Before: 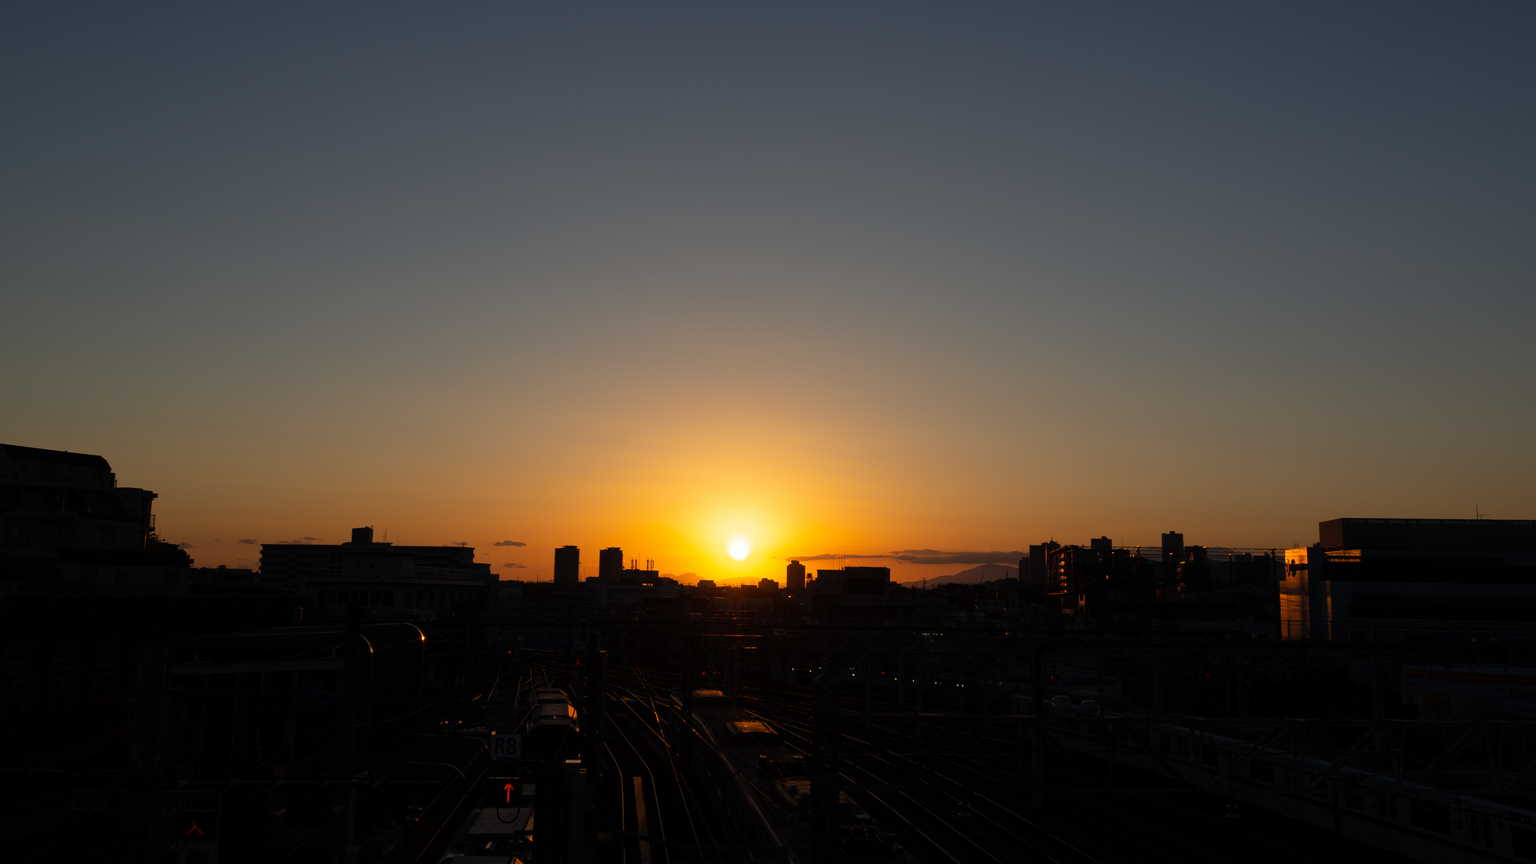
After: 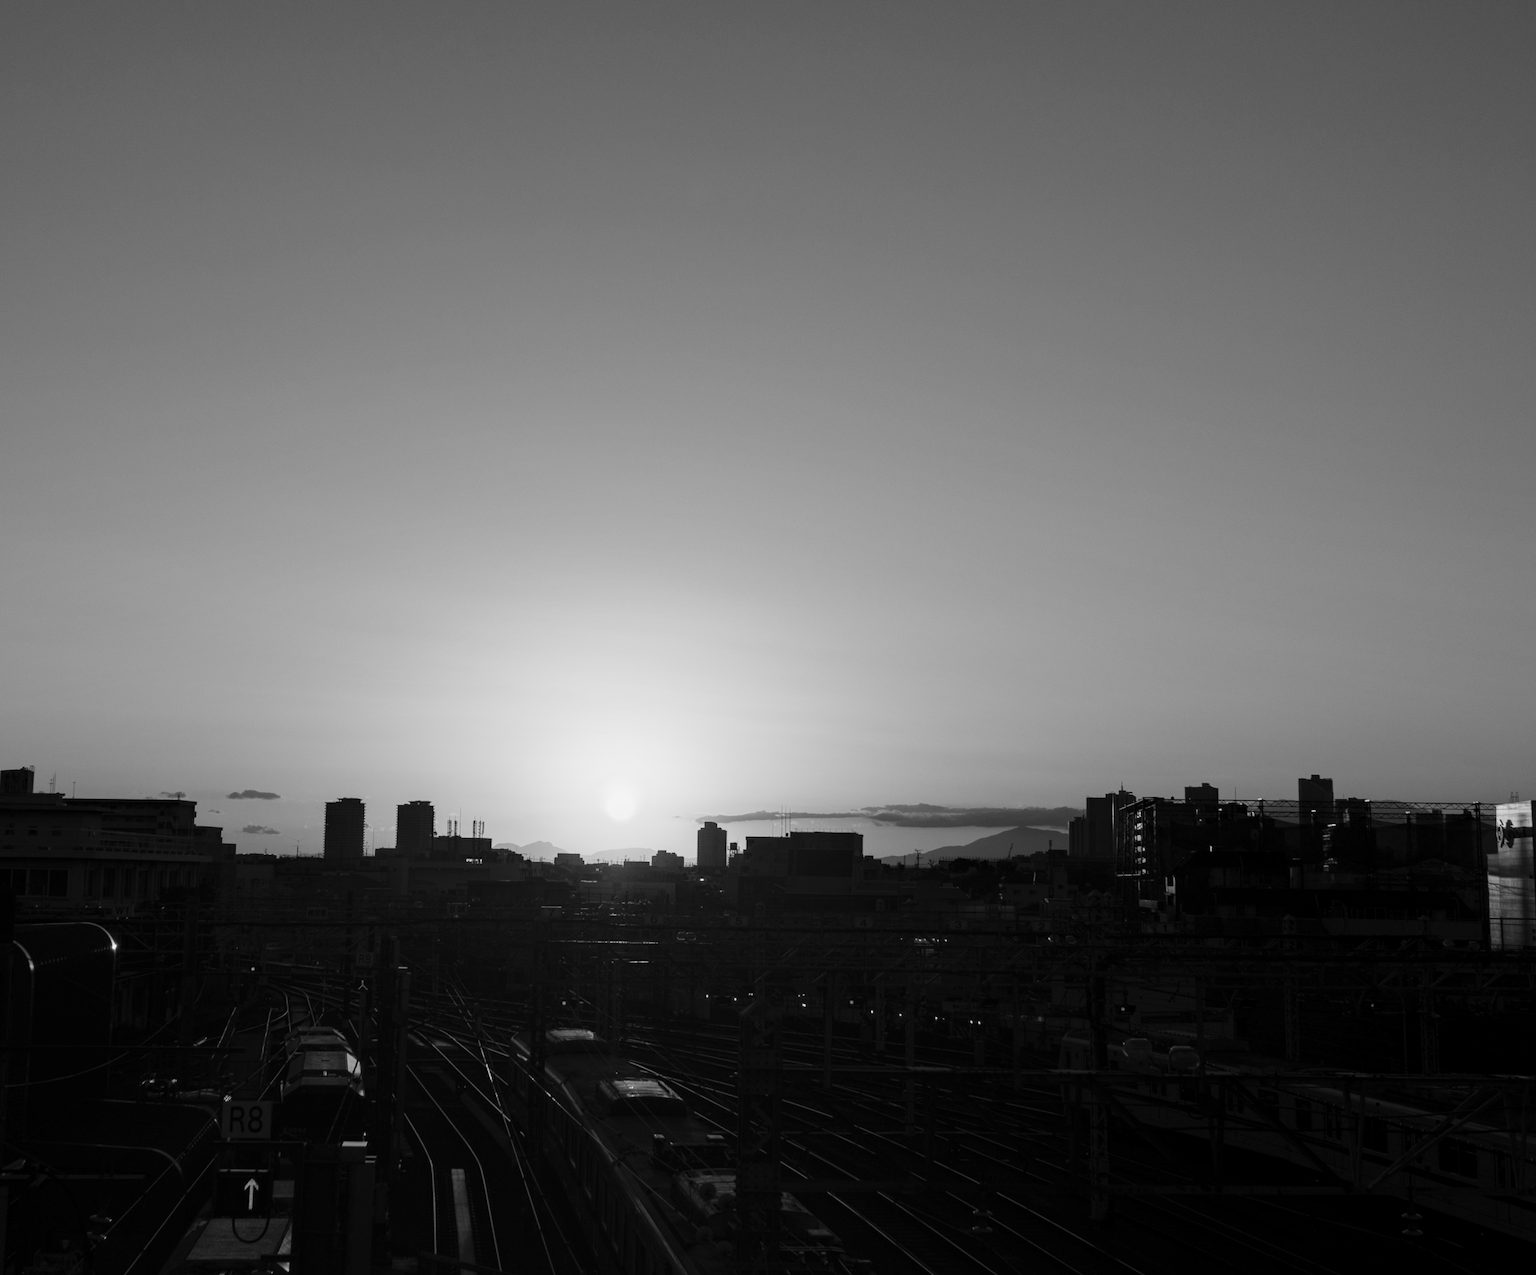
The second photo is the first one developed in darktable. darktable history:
monochrome: on, module defaults
crop and rotate: left 22.918%, top 5.629%, right 14.711%, bottom 2.247%
contrast equalizer: octaves 7, y [[0.6 ×6], [0.55 ×6], [0 ×6], [0 ×6], [0 ×6]], mix -0.2
base curve: curves: ch0 [(0, 0) (0.204, 0.334) (0.55, 0.733) (1, 1)], preserve colors none
local contrast: detail 130%
color correction: saturation 0.3
